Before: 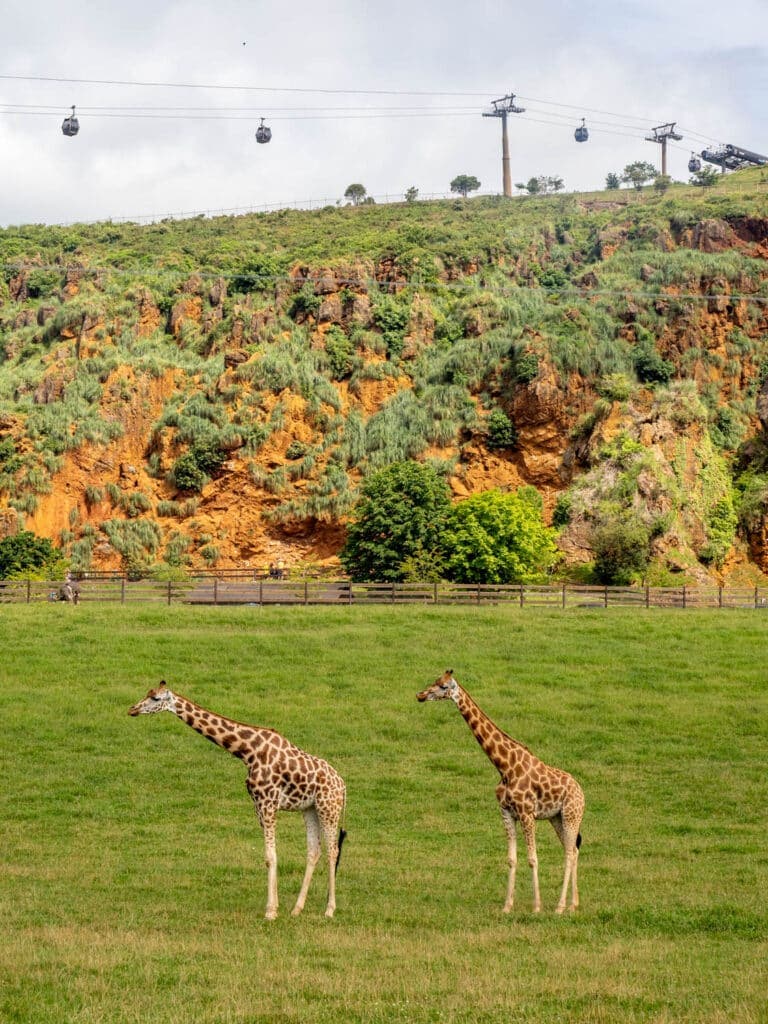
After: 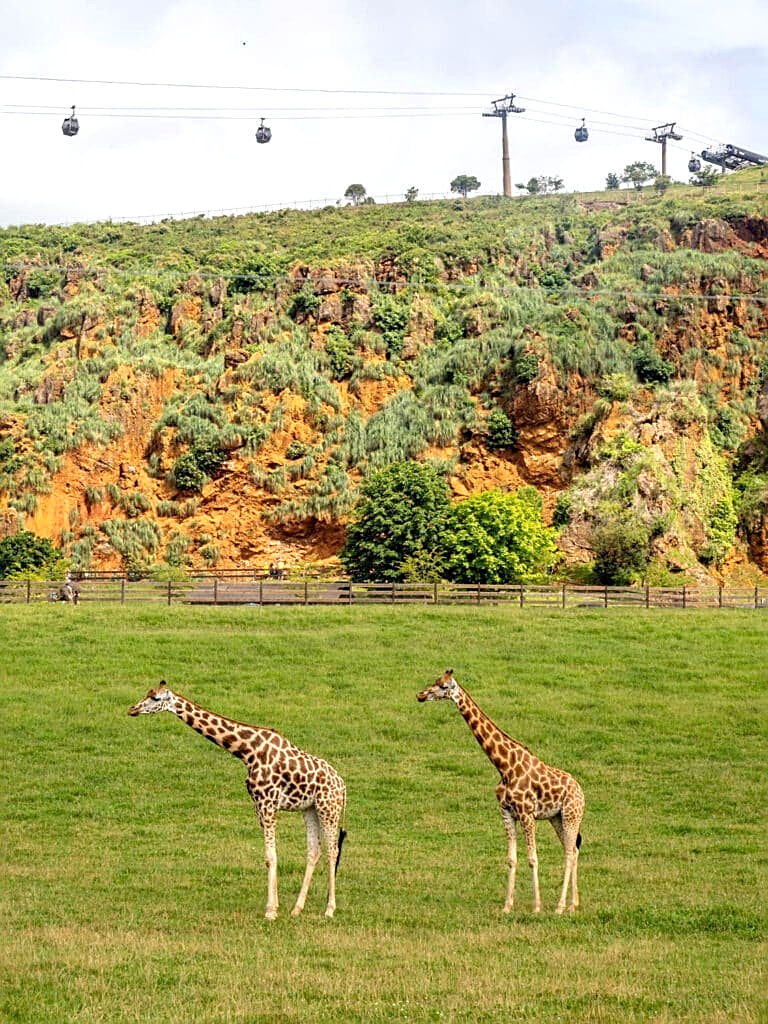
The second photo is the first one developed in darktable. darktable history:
sharpen: on, module defaults
color correction: saturation 0.98
exposure: exposure 0.3 EV, compensate highlight preservation false
